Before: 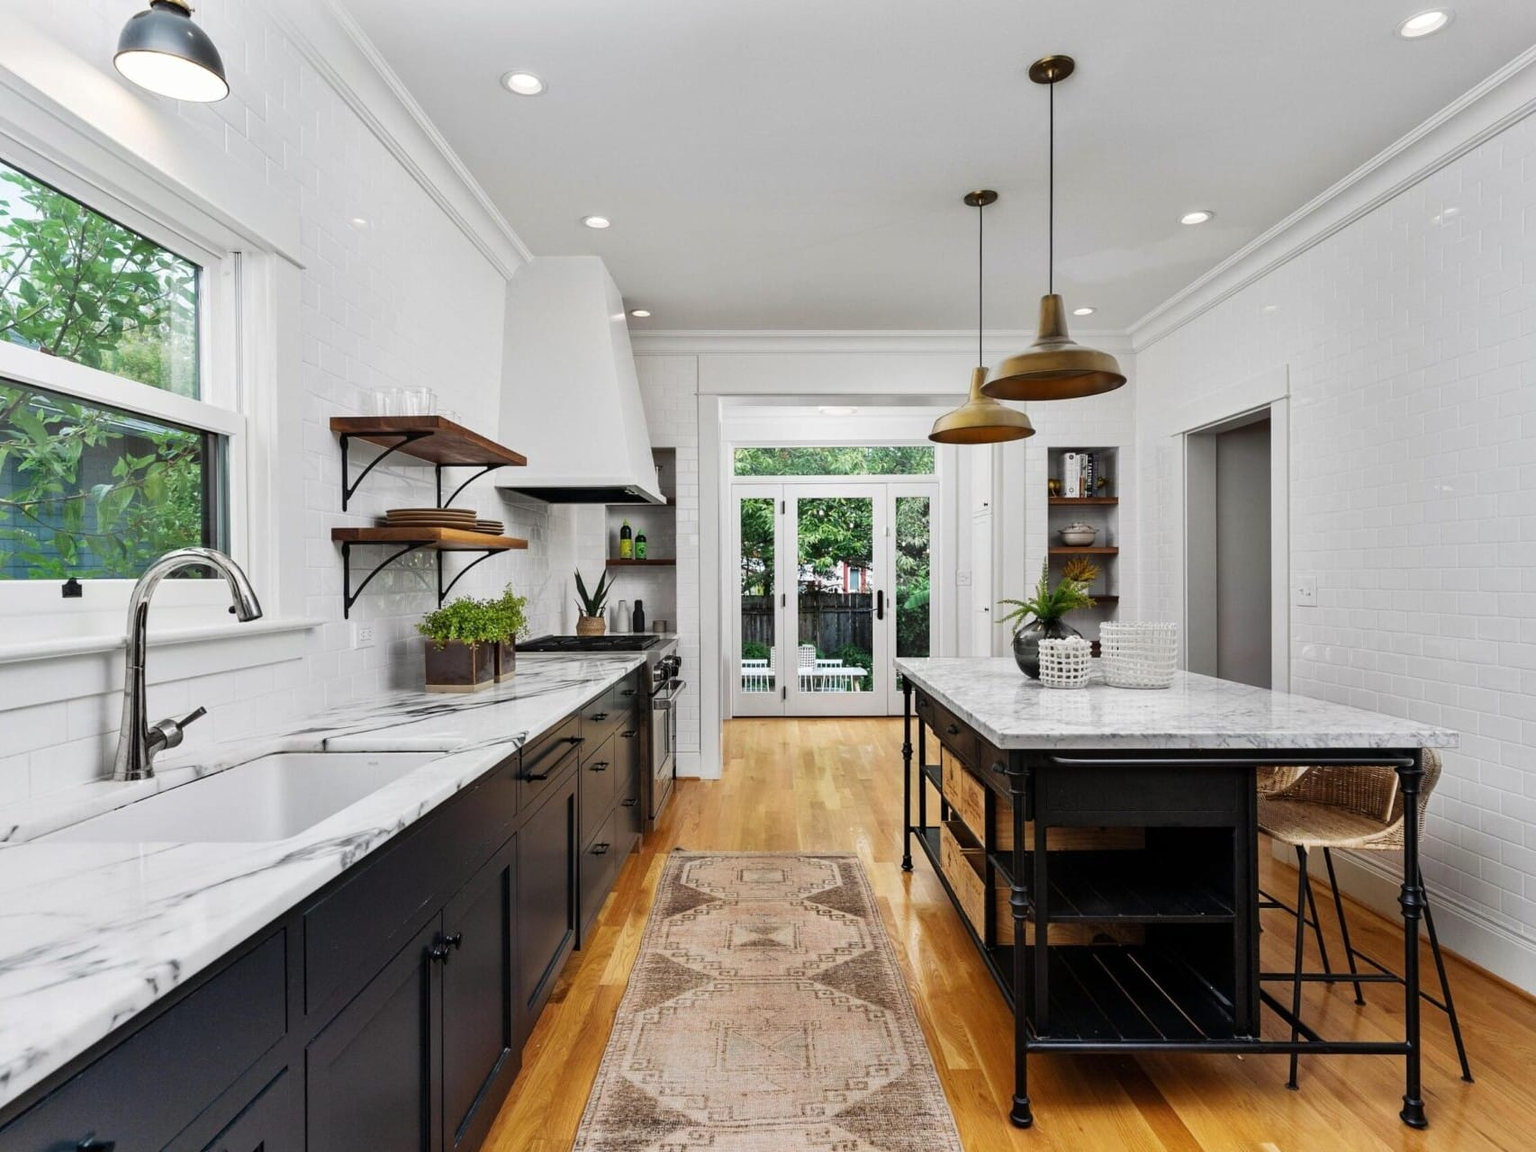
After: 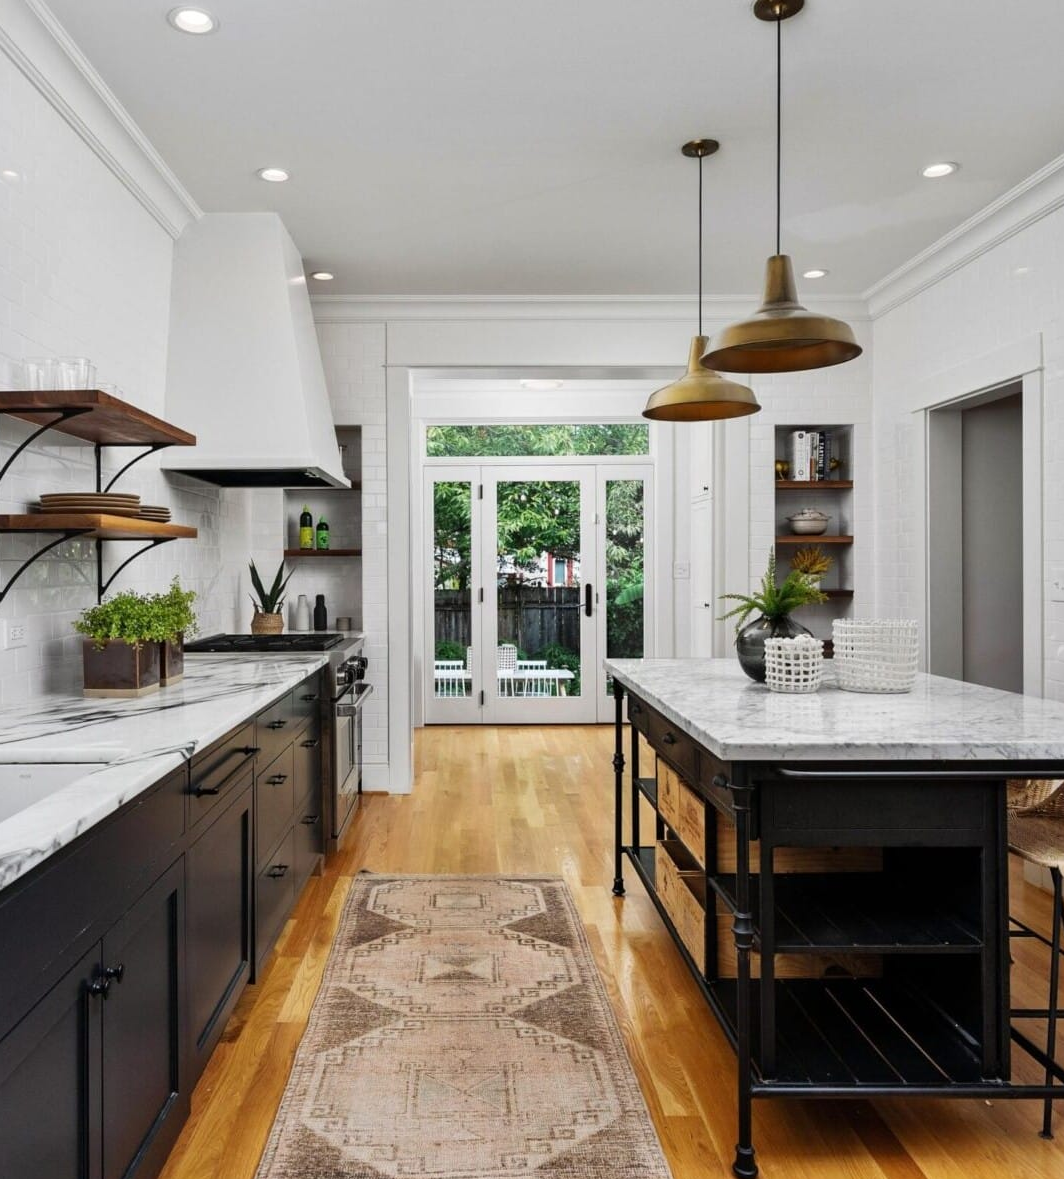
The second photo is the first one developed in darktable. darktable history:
crop and rotate: left 22.918%, top 5.629%, right 14.711%, bottom 2.247%
rgb levels: preserve colors max RGB
